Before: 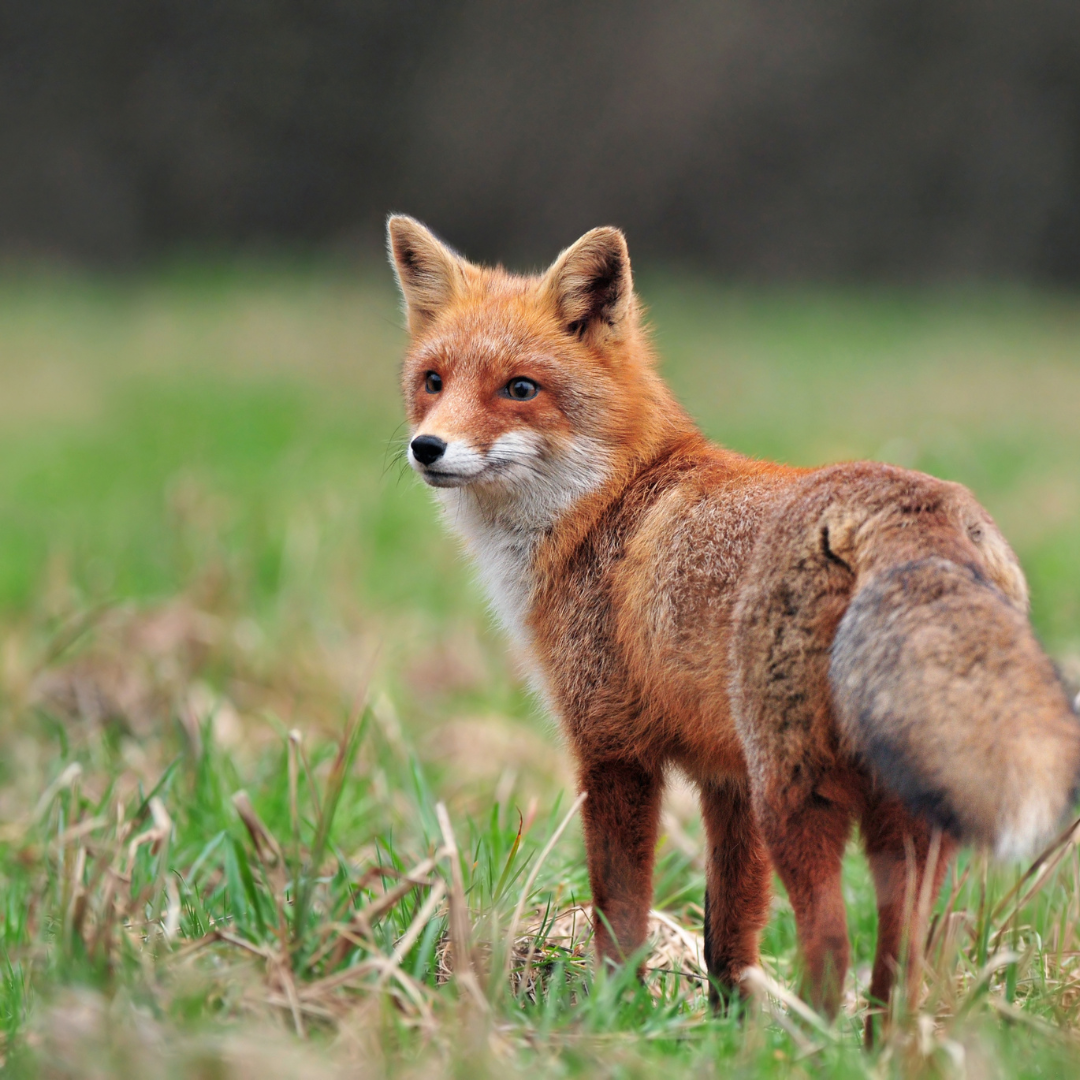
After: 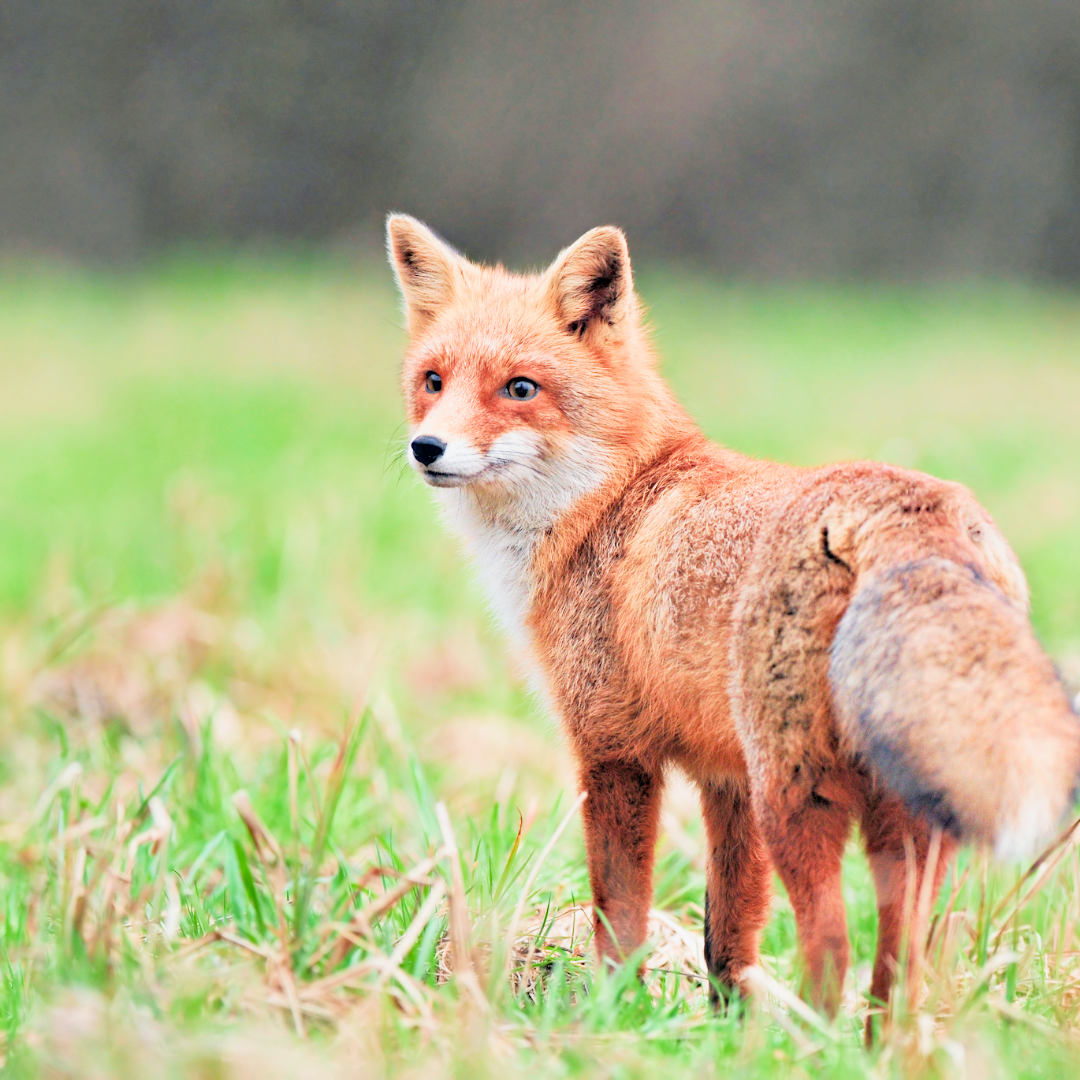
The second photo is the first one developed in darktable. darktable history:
haze removal: compatibility mode true, adaptive false
exposure: exposure 2 EV, compensate highlight preservation false
filmic rgb: black relative exposure -8.79 EV, white relative exposure 4.98 EV, threshold 3 EV, target black luminance 0%, hardness 3.77, latitude 66.33%, contrast 0.822, shadows ↔ highlights balance 20%, color science v5 (2021), contrast in shadows safe, contrast in highlights safe, enable highlight reconstruction true
